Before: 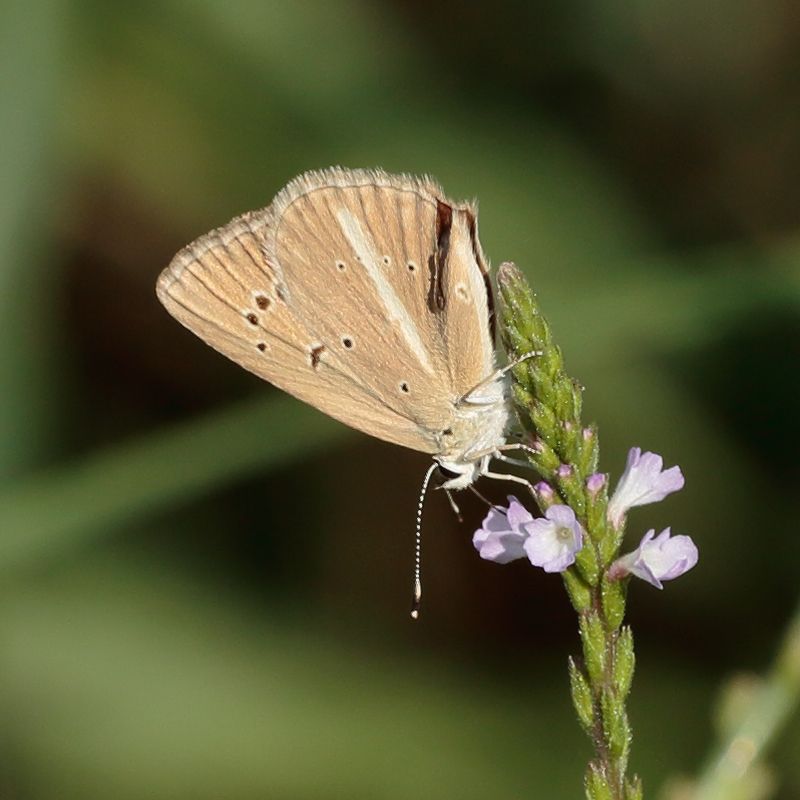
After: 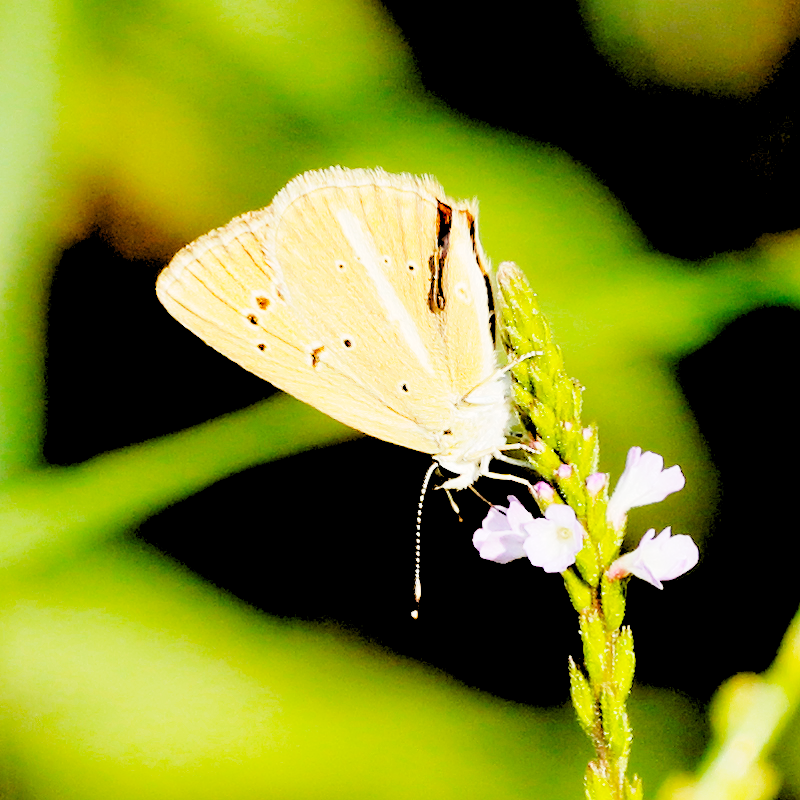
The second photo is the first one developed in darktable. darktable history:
base curve: curves: ch0 [(0, 0) (0, 0.001) (0.001, 0.001) (0.004, 0.002) (0.007, 0.004) (0.015, 0.013) (0.033, 0.045) (0.052, 0.096) (0.075, 0.17) (0.099, 0.241) (0.163, 0.42) (0.219, 0.55) (0.259, 0.616) (0.327, 0.722) (0.365, 0.765) (0.522, 0.873) (0.547, 0.881) (0.689, 0.919) (0.826, 0.952) (1, 1)], preserve colors none
rgb levels: levels [[0.027, 0.429, 0.996], [0, 0.5, 1], [0, 0.5, 1]]
color balance rgb: linear chroma grading › global chroma 15%, perceptual saturation grading › global saturation 30%
